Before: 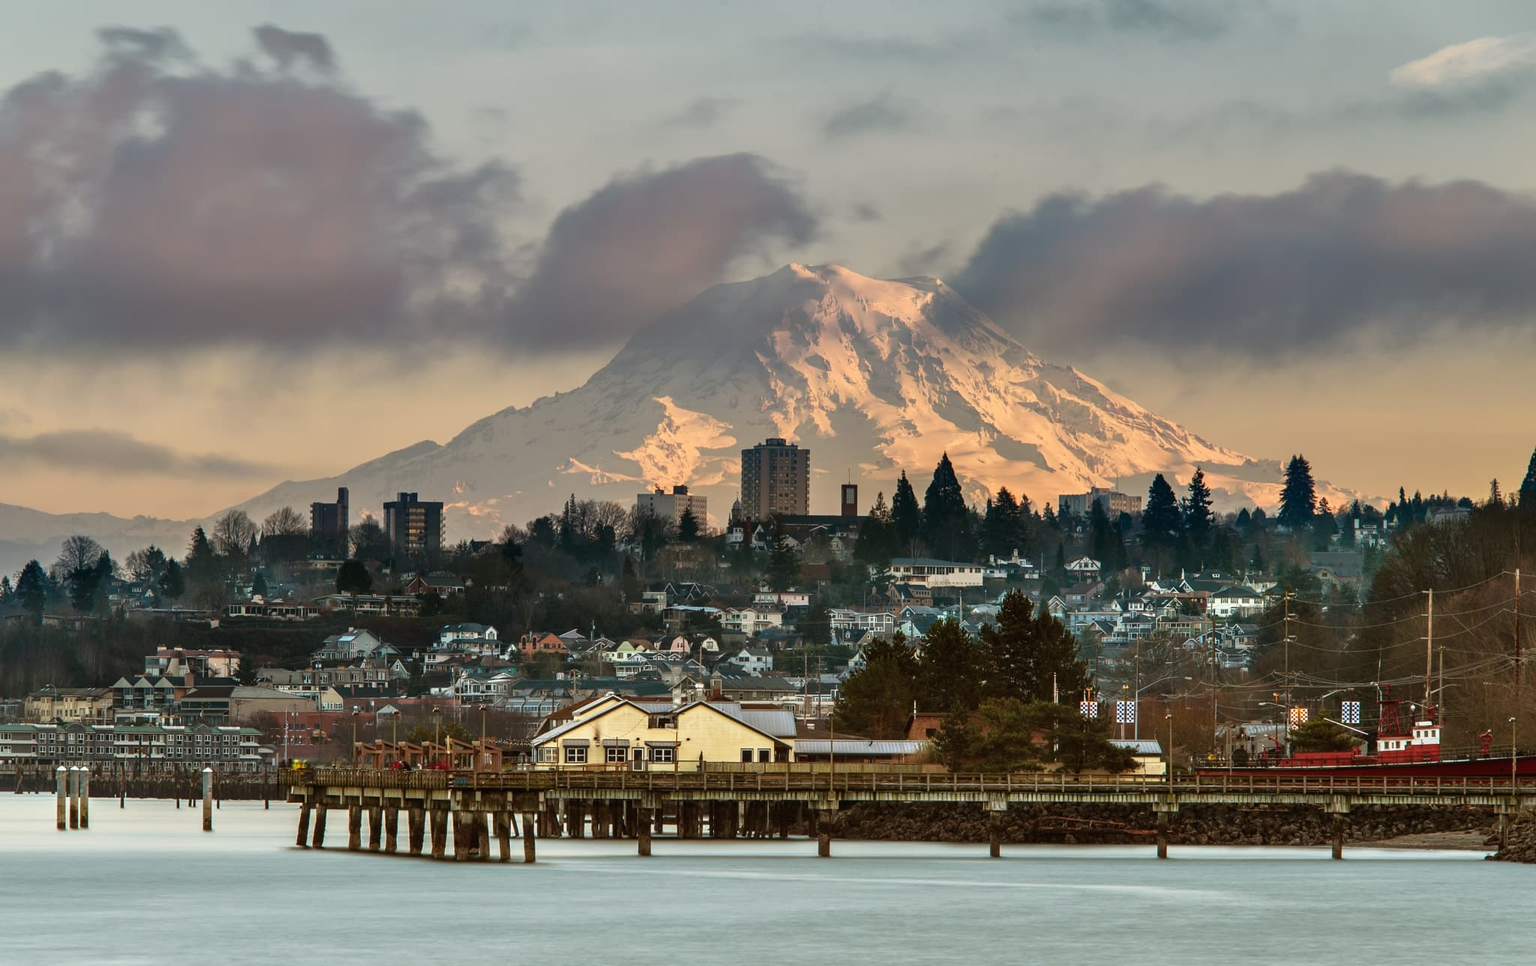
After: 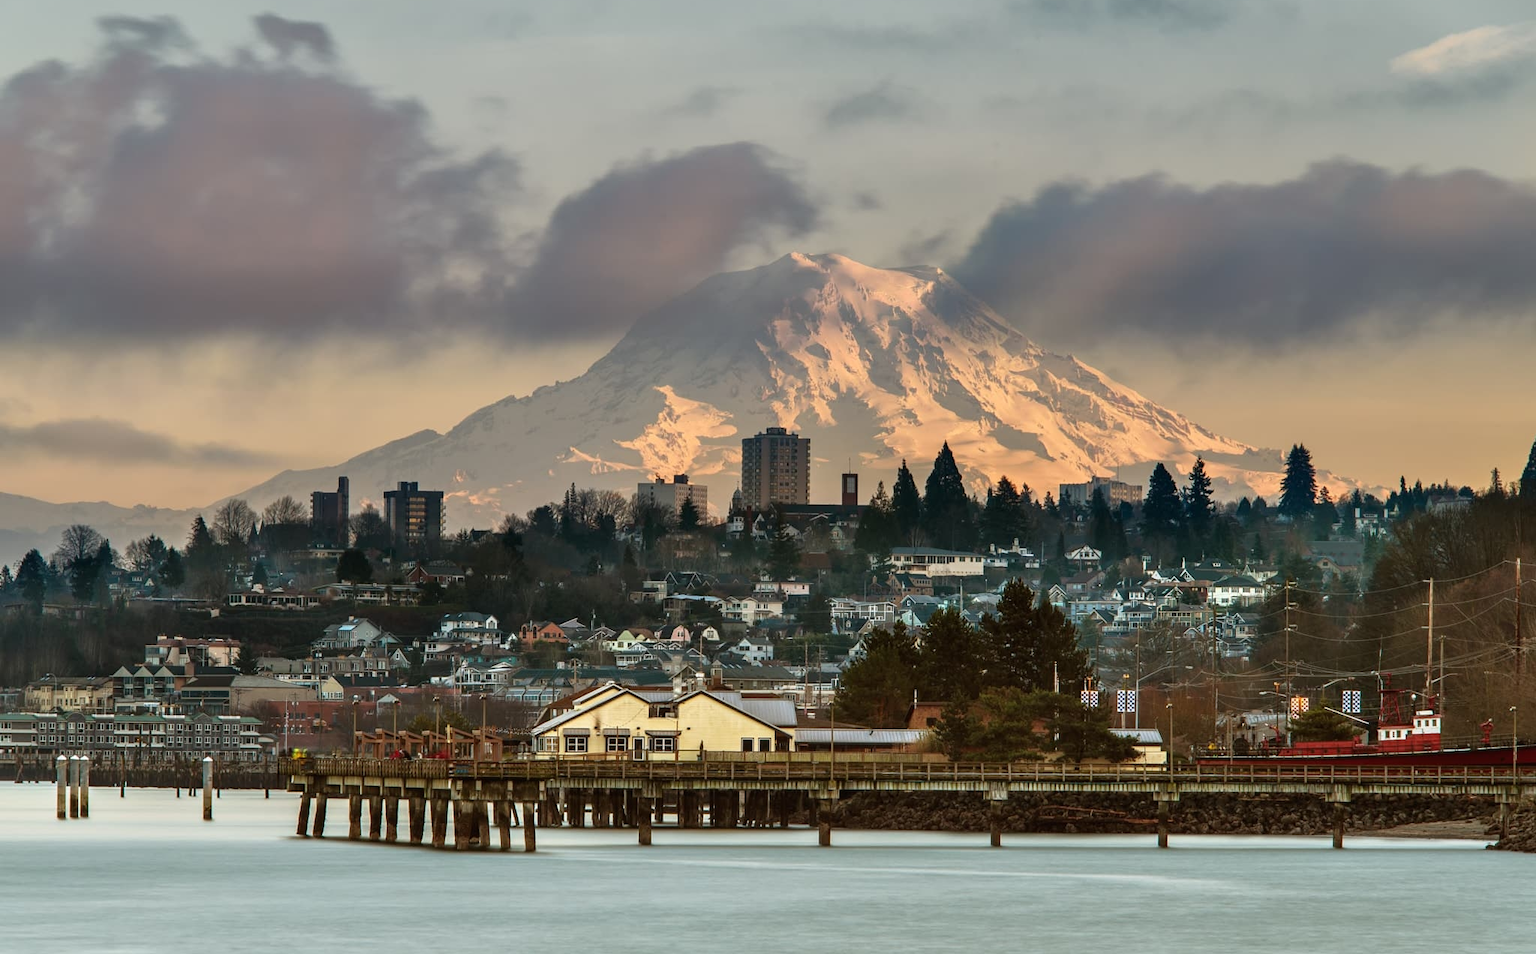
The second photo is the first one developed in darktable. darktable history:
crop: top 1.183%, right 0.016%
